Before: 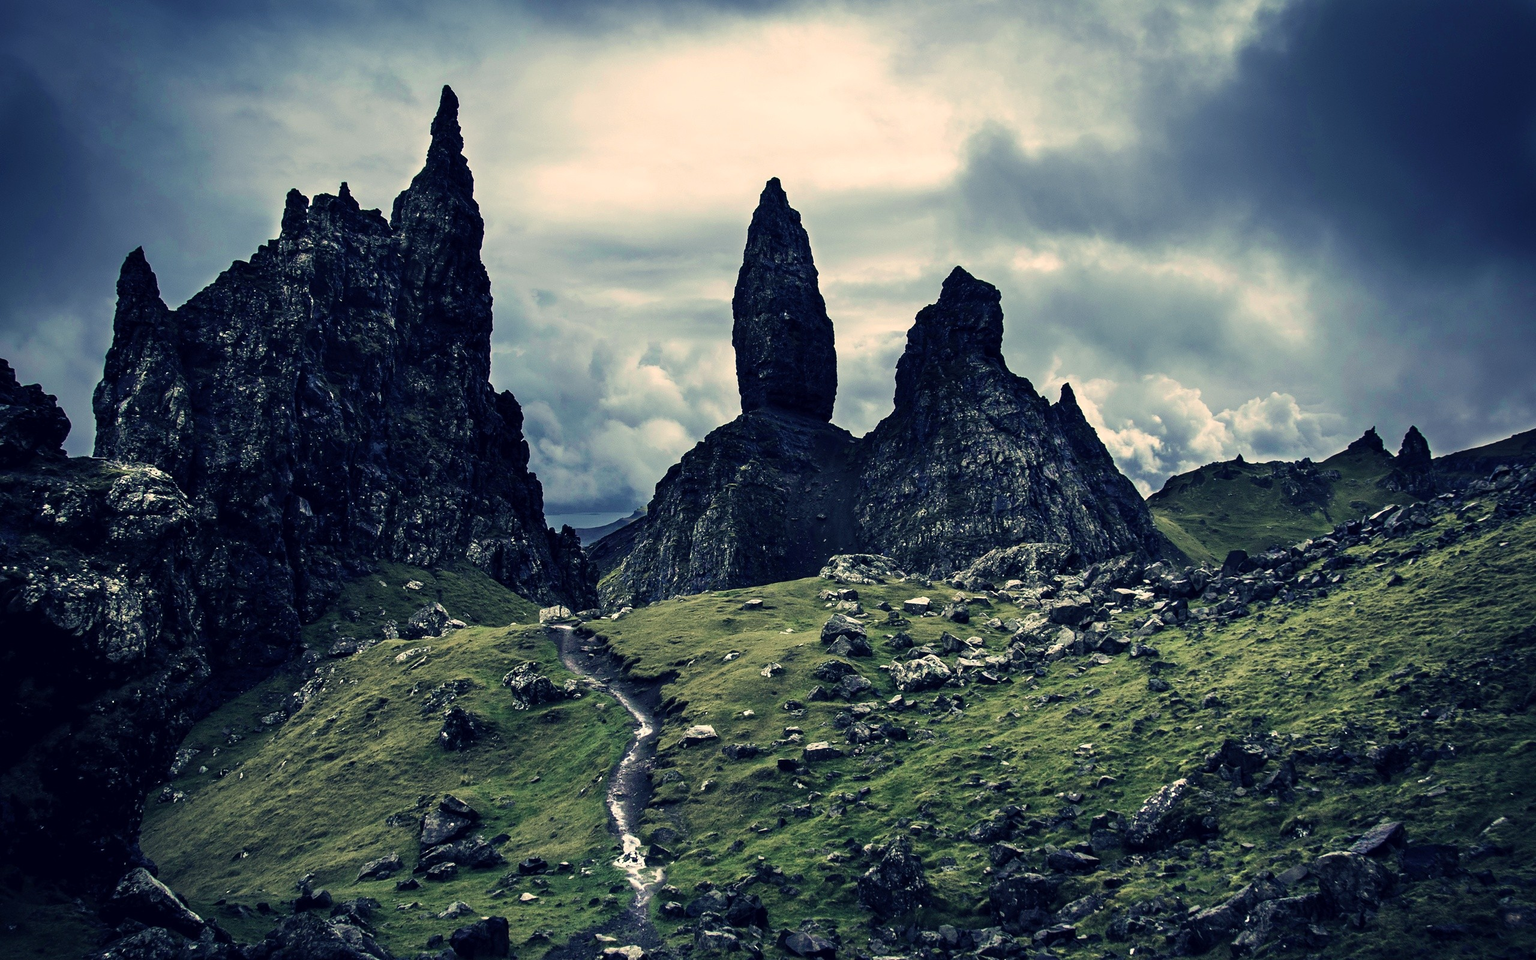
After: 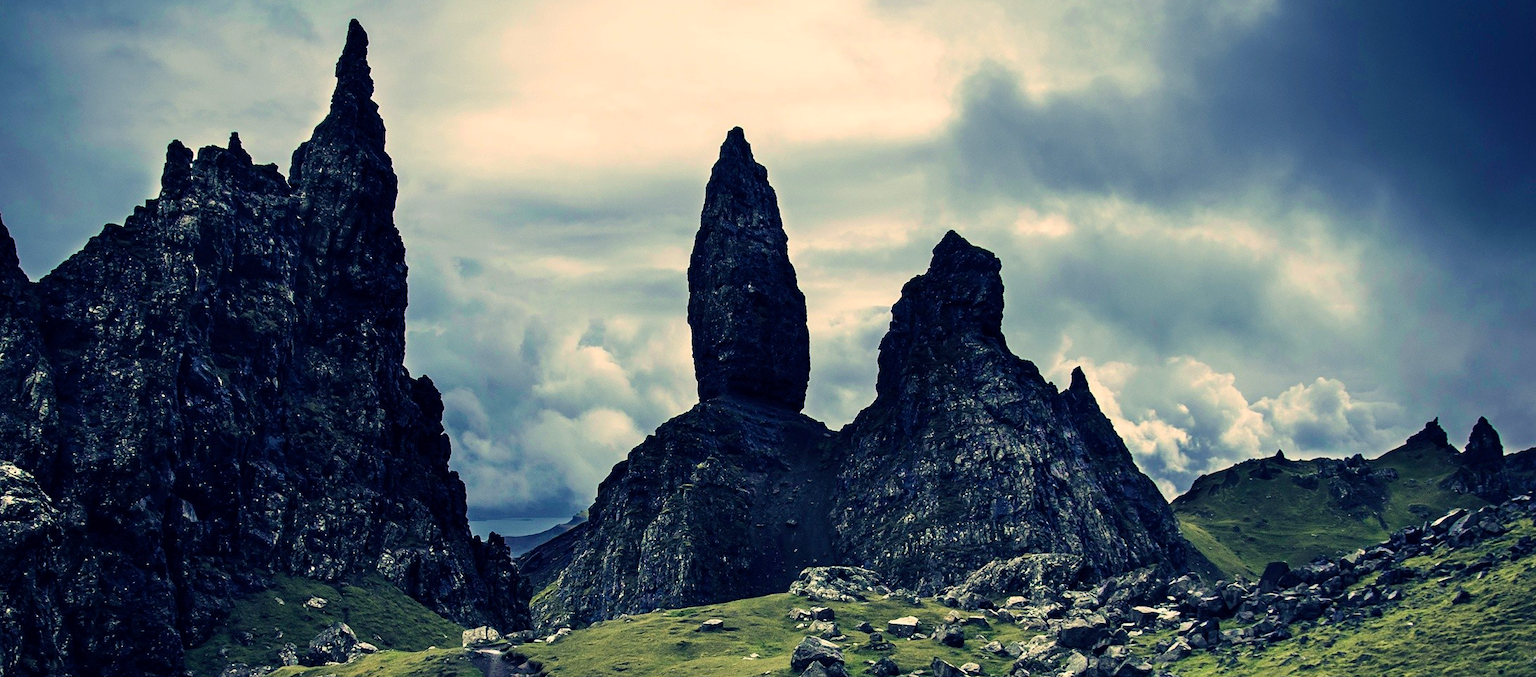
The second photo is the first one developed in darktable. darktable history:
crop and rotate: left 9.345%, top 7.22%, right 4.982%, bottom 32.331%
color balance rgb: perceptual saturation grading › global saturation 20%, global vibrance 20%
